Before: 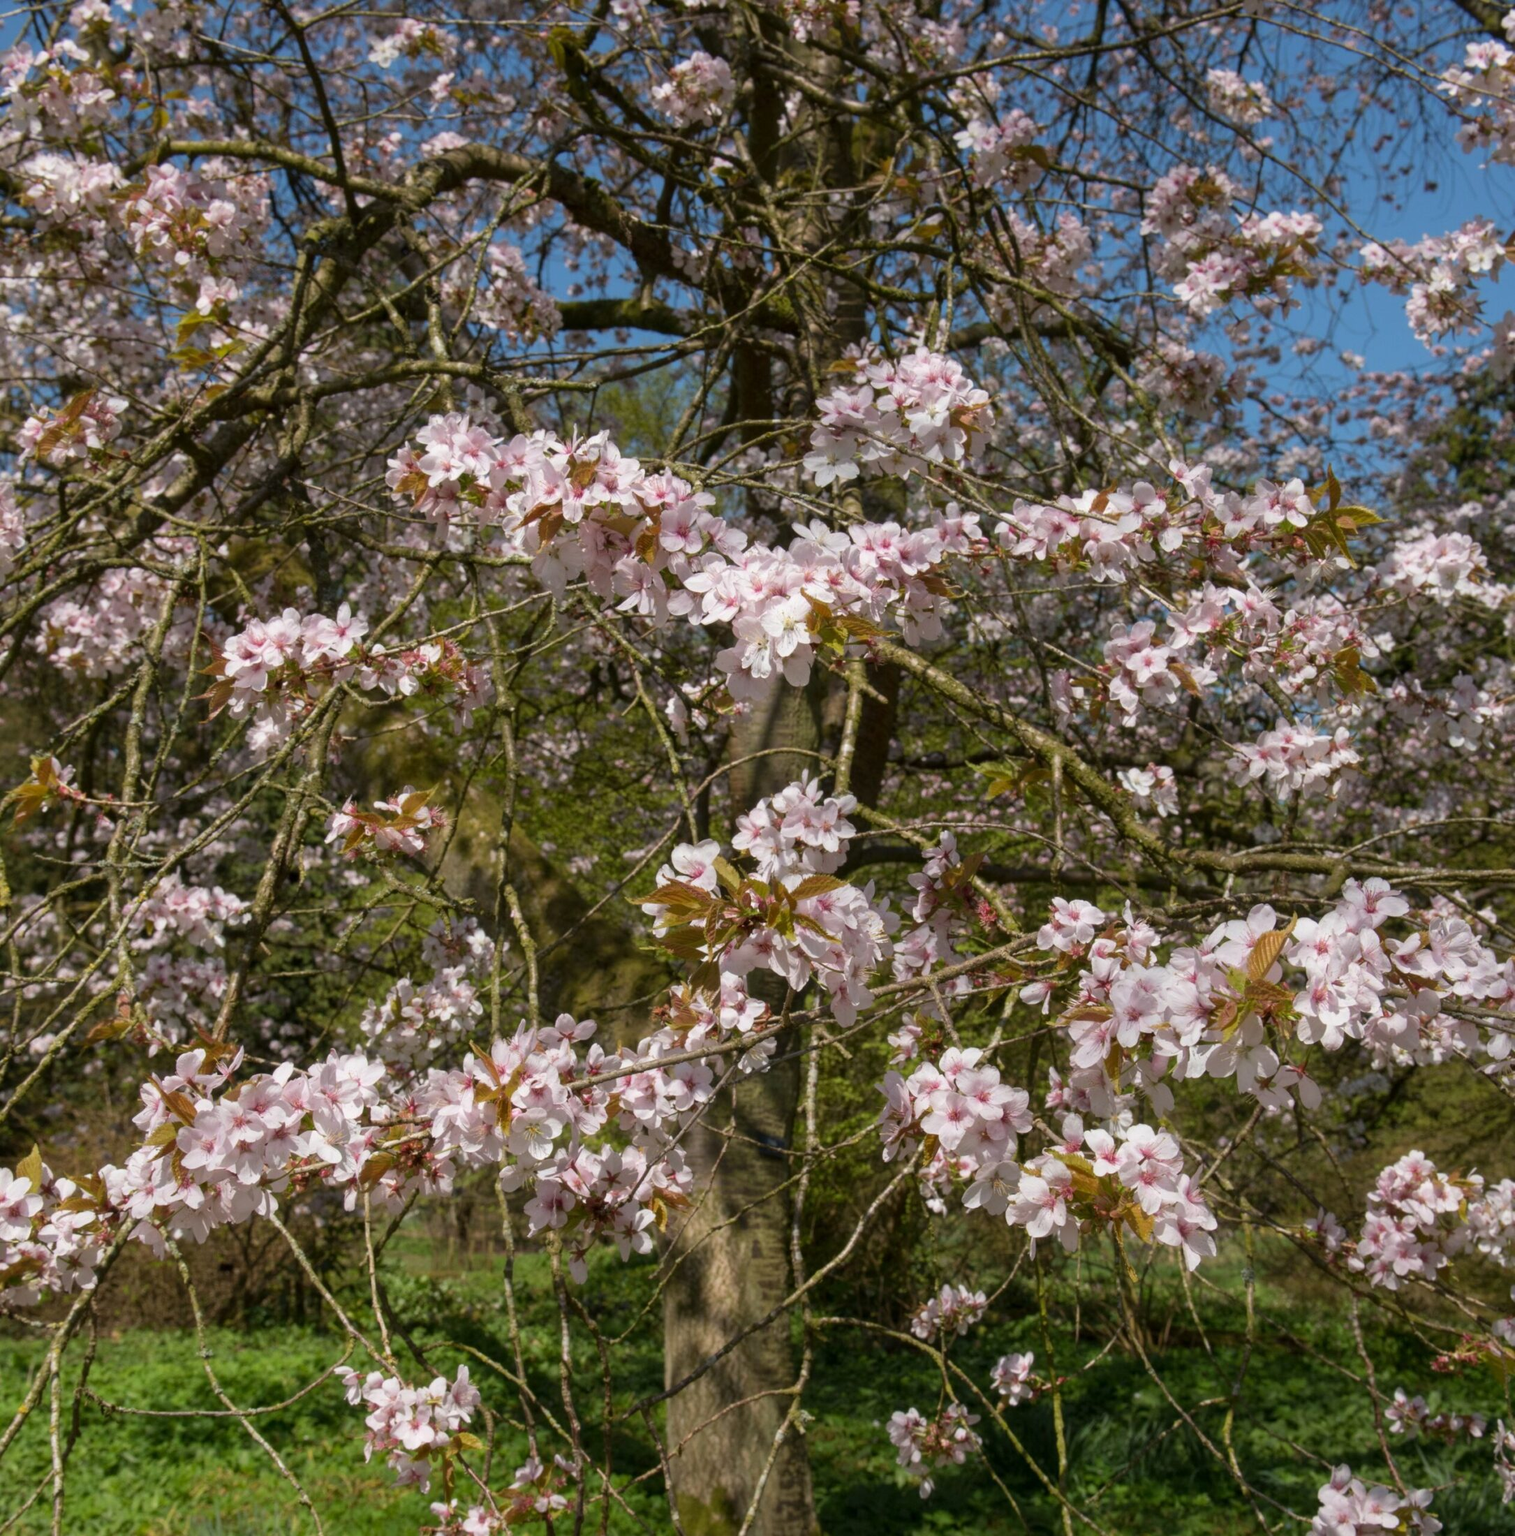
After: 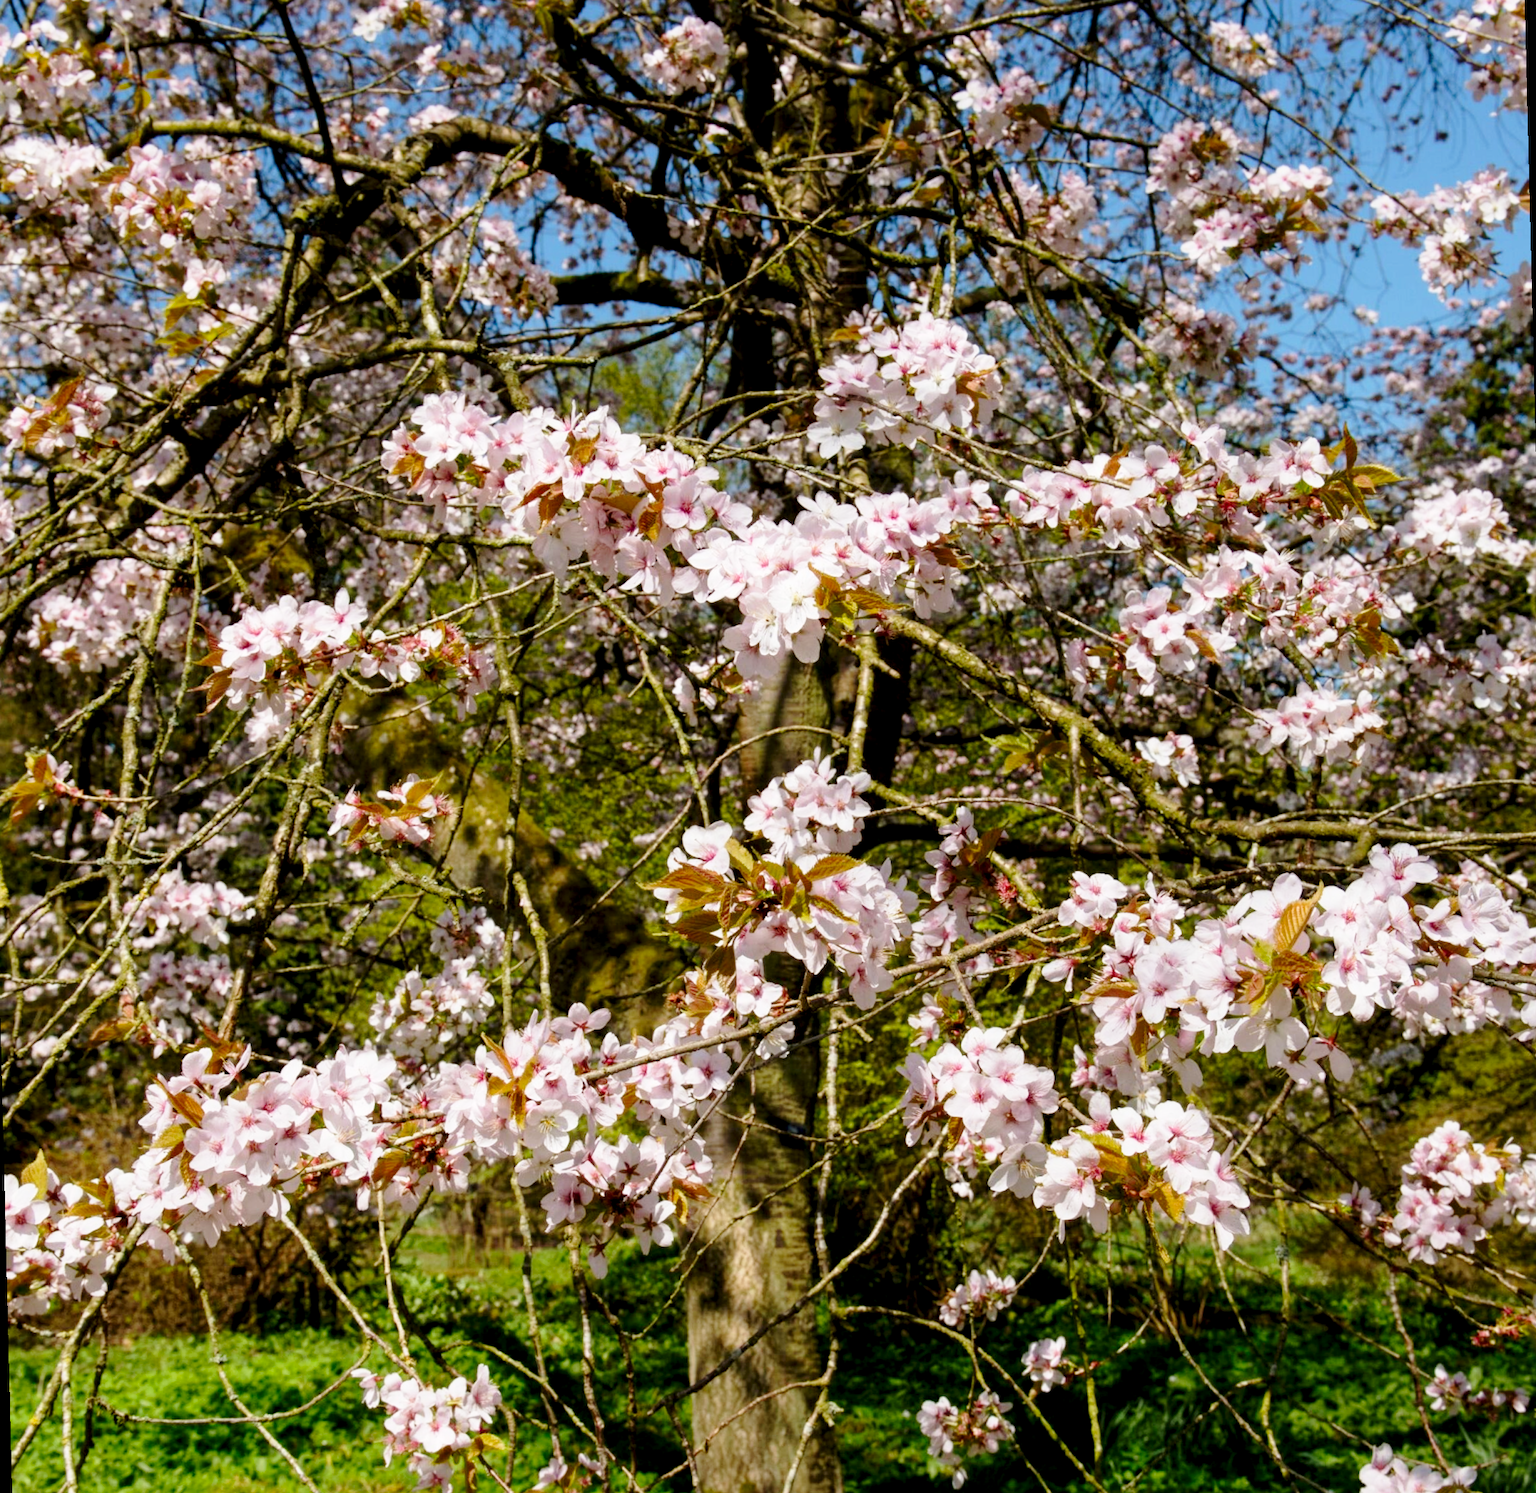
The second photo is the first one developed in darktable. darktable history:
base curve: curves: ch0 [(0, 0) (0.028, 0.03) (0.121, 0.232) (0.46, 0.748) (0.859, 0.968) (1, 1)], preserve colors none
exposure: black level correction 0.012, compensate highlight preservation false
rotate and perspective: rotation -1.42°, crop left 0.016, crop right 0.984, crop top 0.035, crop bottom 0.965
